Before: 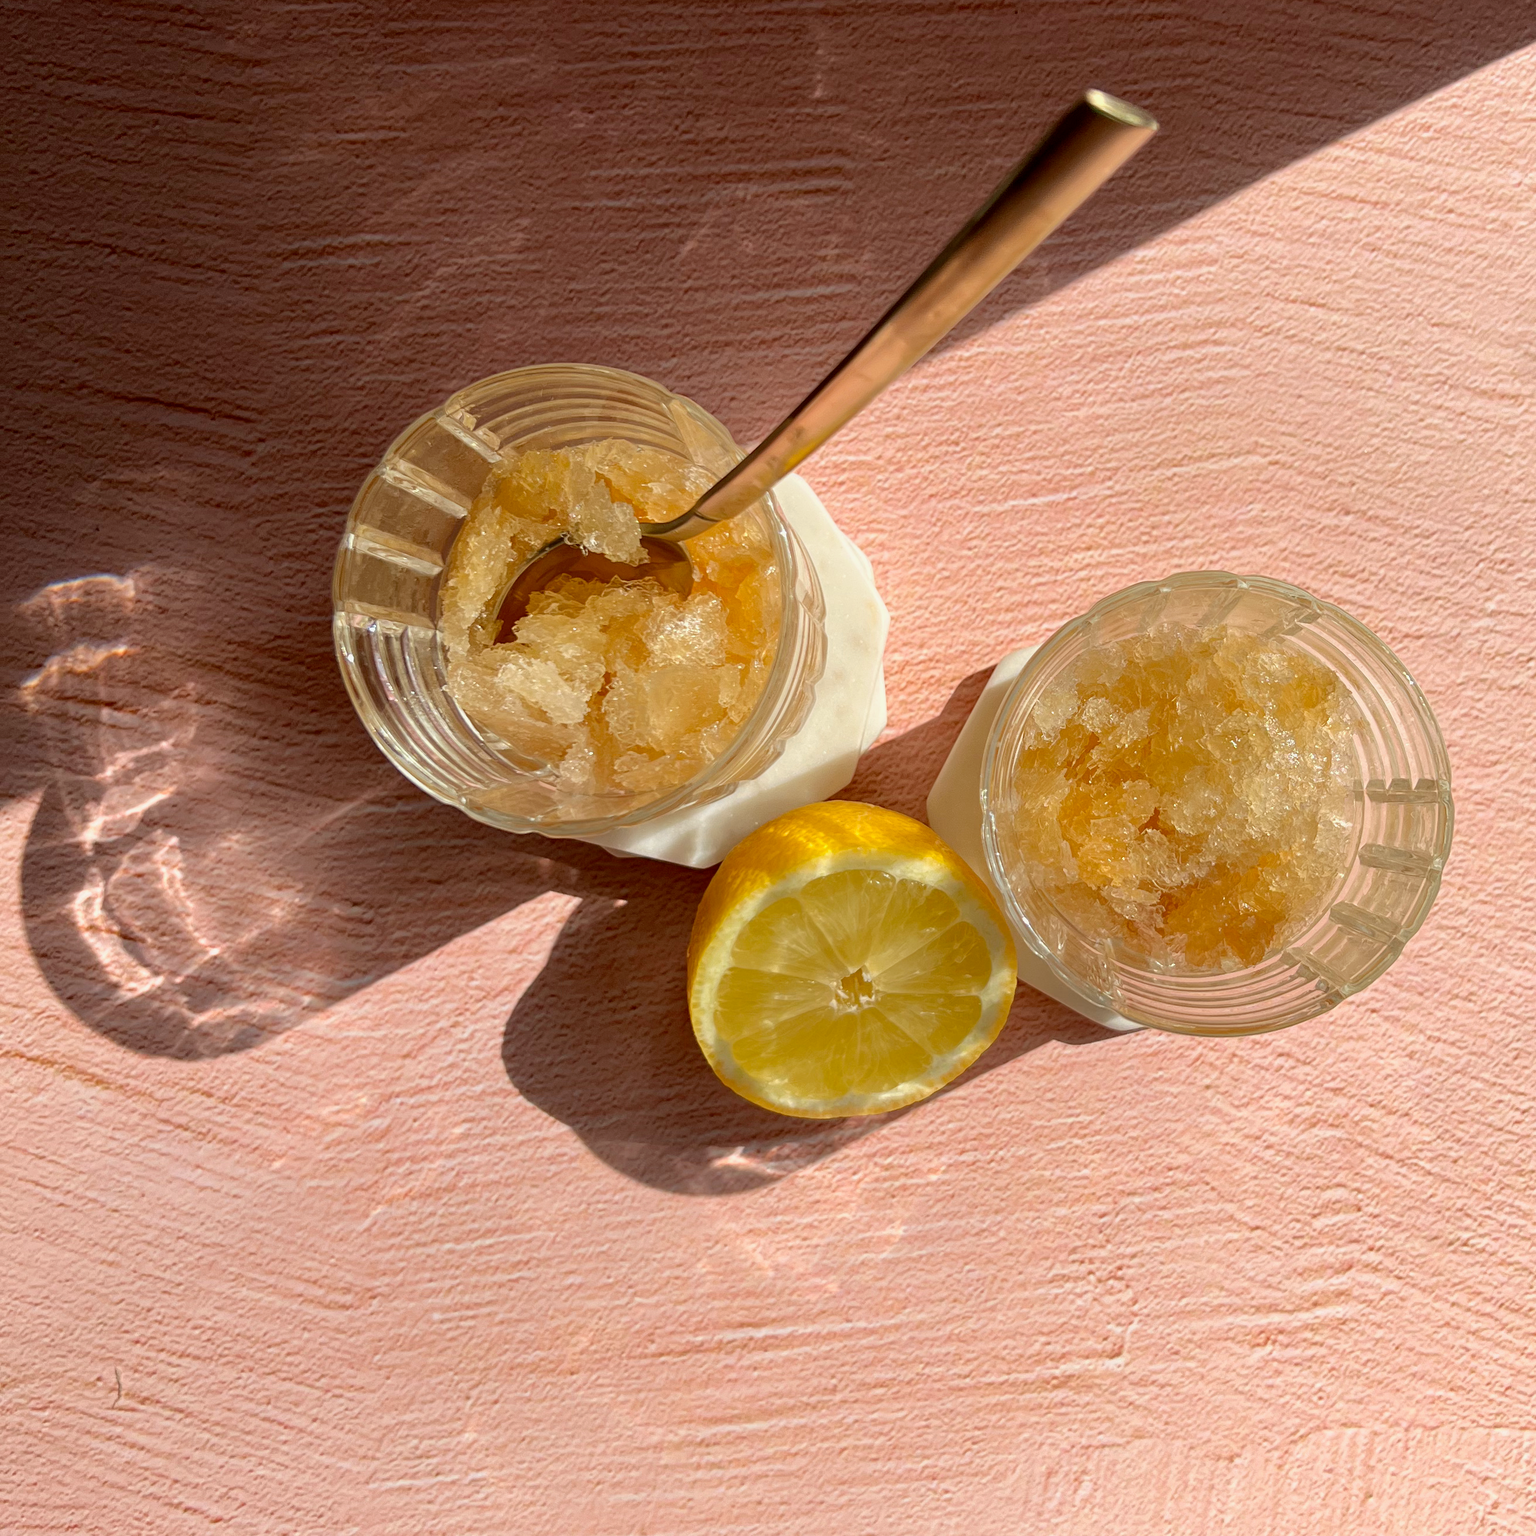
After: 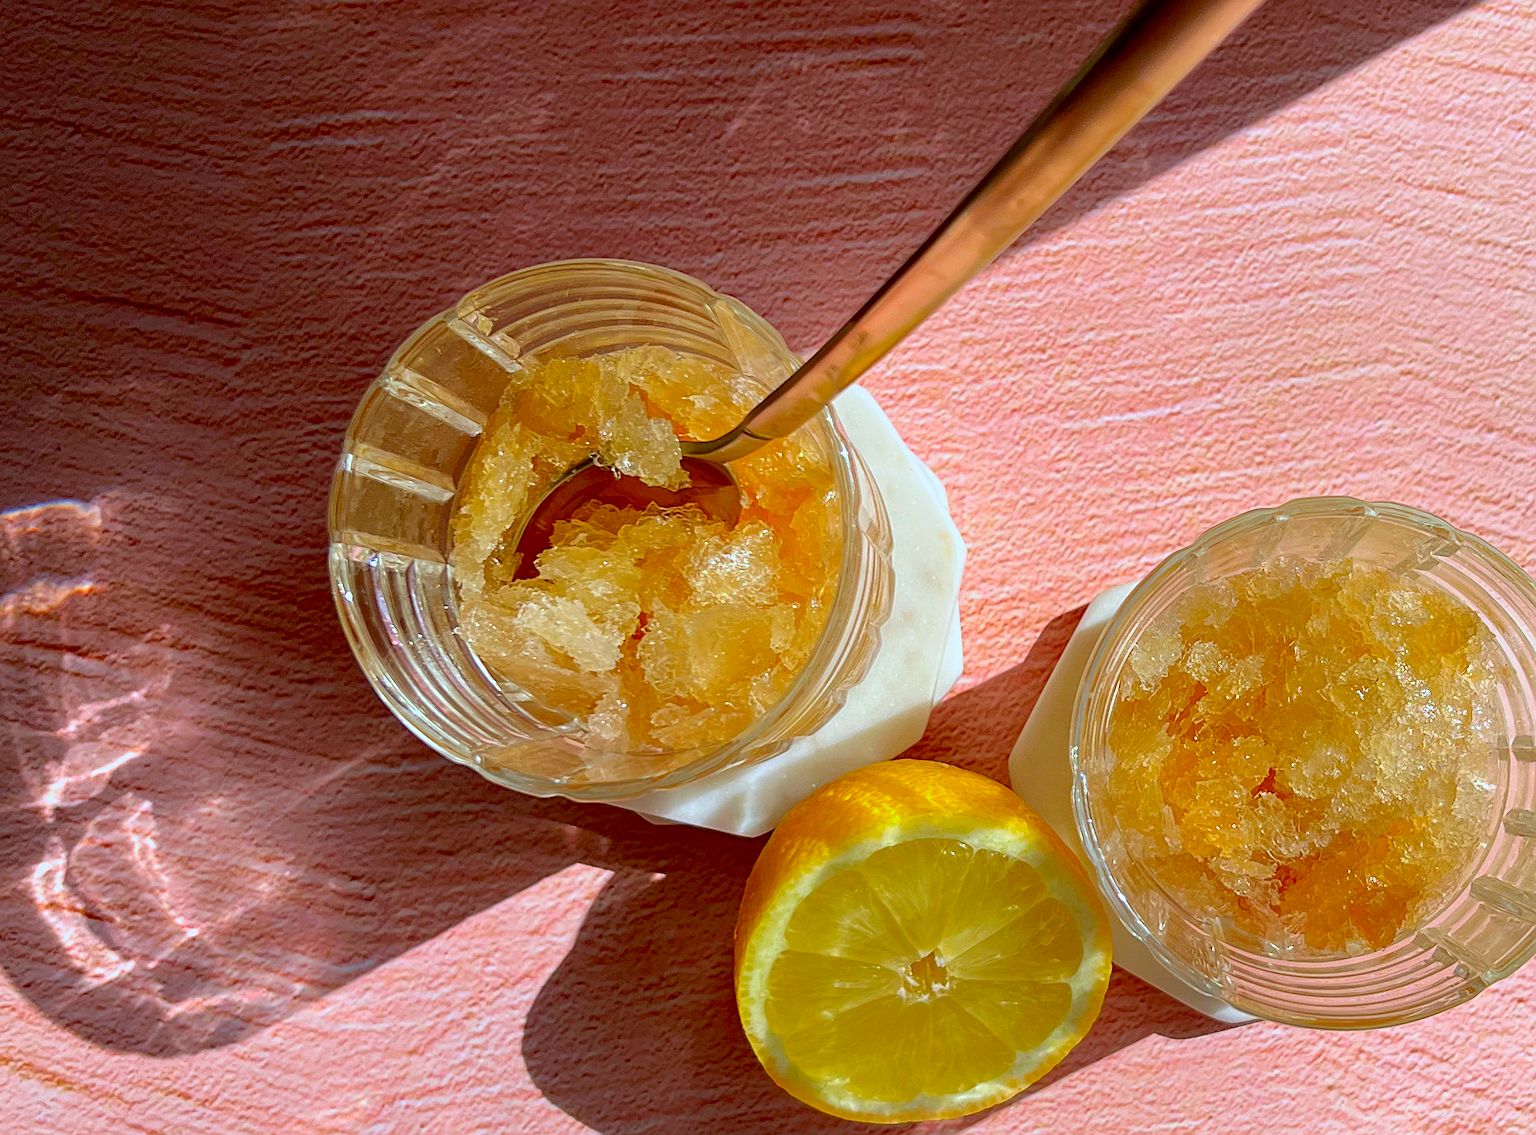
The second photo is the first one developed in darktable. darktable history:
crop: left 3.015%, top 8.969%, right 9.647%, bottom 26.457%
sharpen: on, module defaults
white balance: red 0.926, green 1.003, blue 1.133
color contrast: green-magenta contrast 1.69, blue-yellow contrast 1.49
